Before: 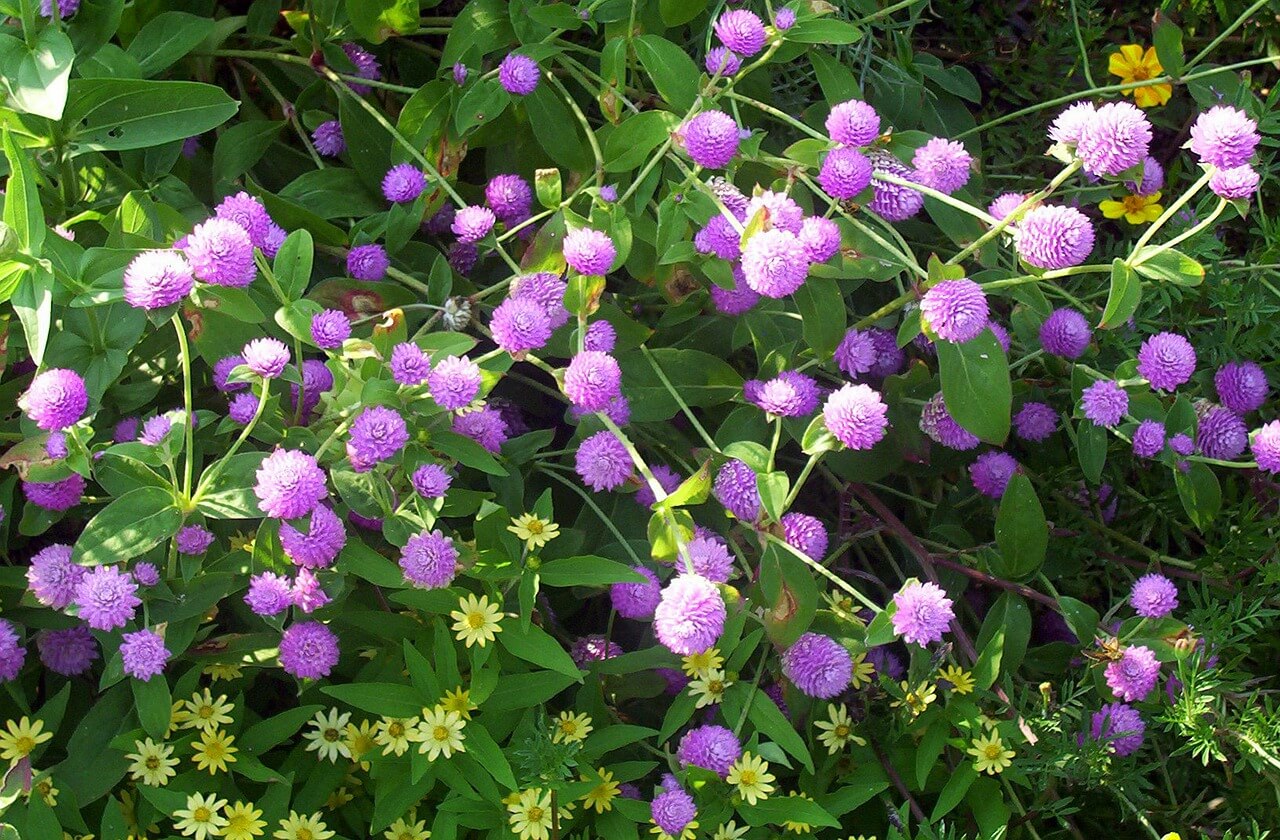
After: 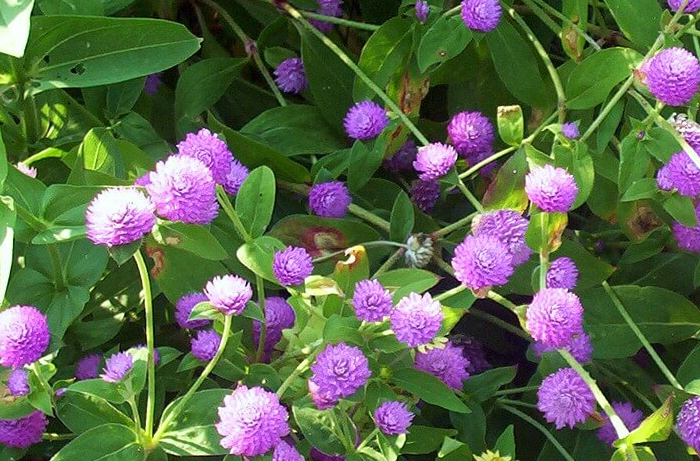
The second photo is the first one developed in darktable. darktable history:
tone equalizer: on, module defaults
crop and rotate: left 3.047%, top 7.509%, right 42.236%, bottom 37.598%
white balance: red 0.978, blue 0.999
velvia: on, module defaults
